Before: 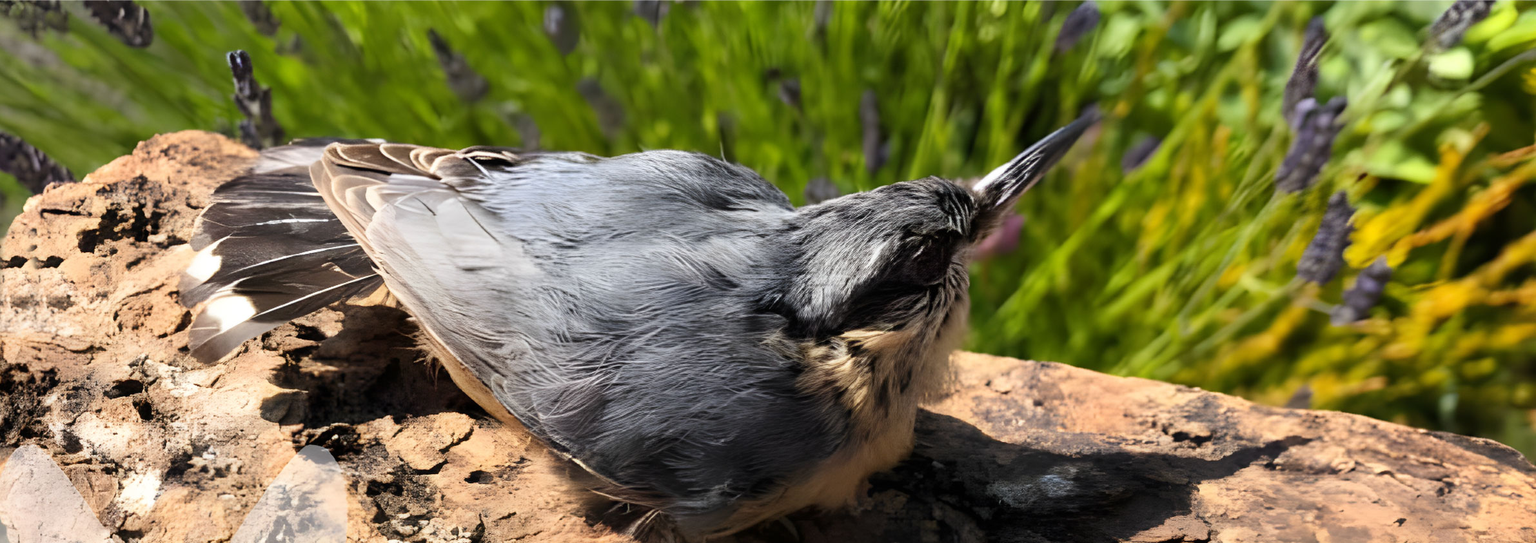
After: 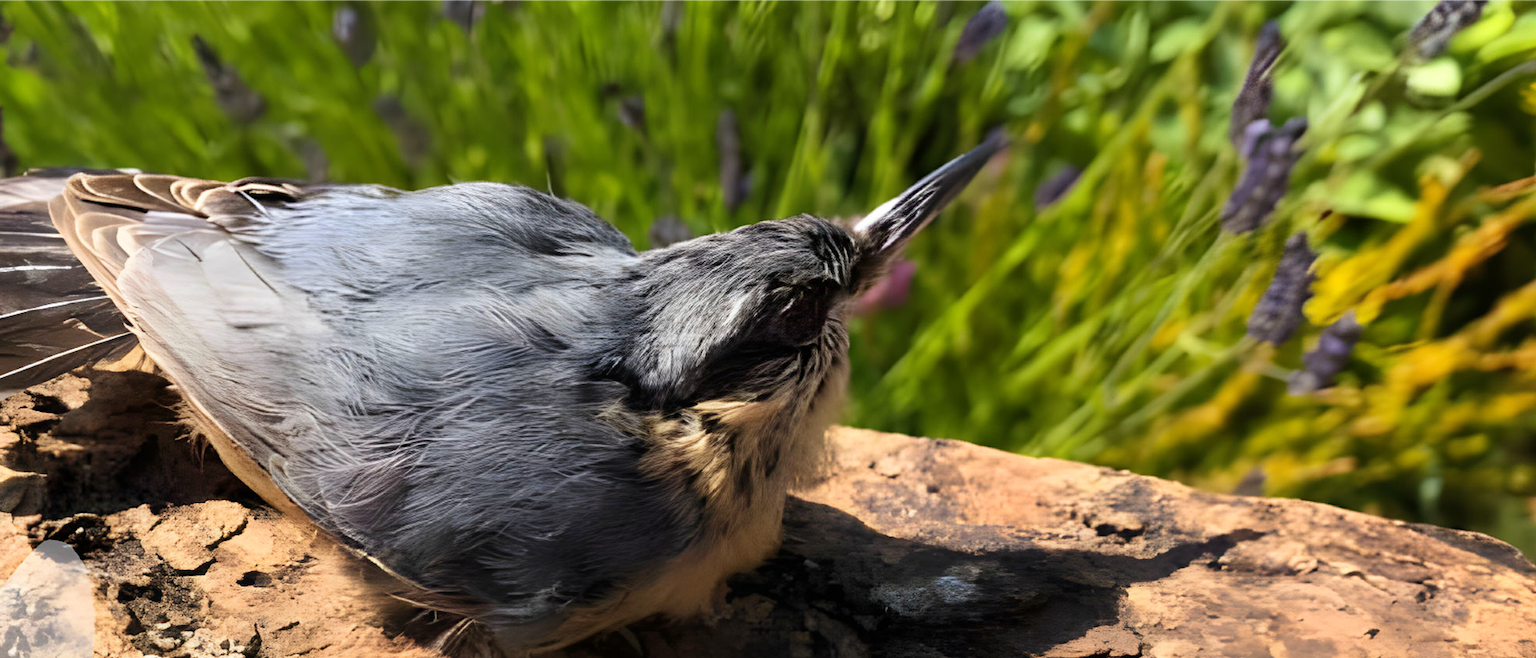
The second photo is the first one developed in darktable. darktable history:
velvia: on, module defaults
crop: left 17.582%, bottom 0.031%
